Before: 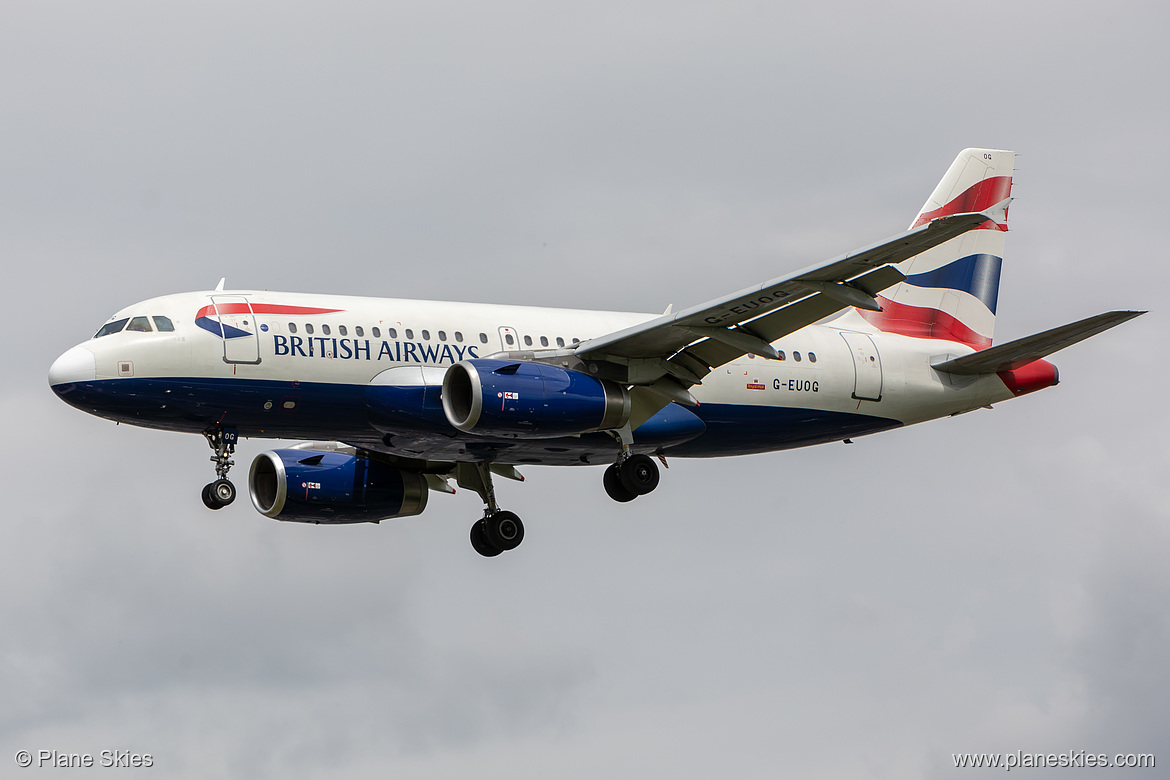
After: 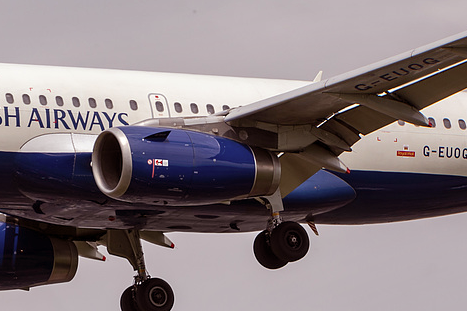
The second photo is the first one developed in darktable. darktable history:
rgb levels: mode RGB, independent channels, levels [[0, 0.474, 1], [0, 0.5, 1], [0, 0.5, 1]]
shadows and highlights: soften with gaussian
crop: left 30%, top 30%, right 30%, bottom 30%
